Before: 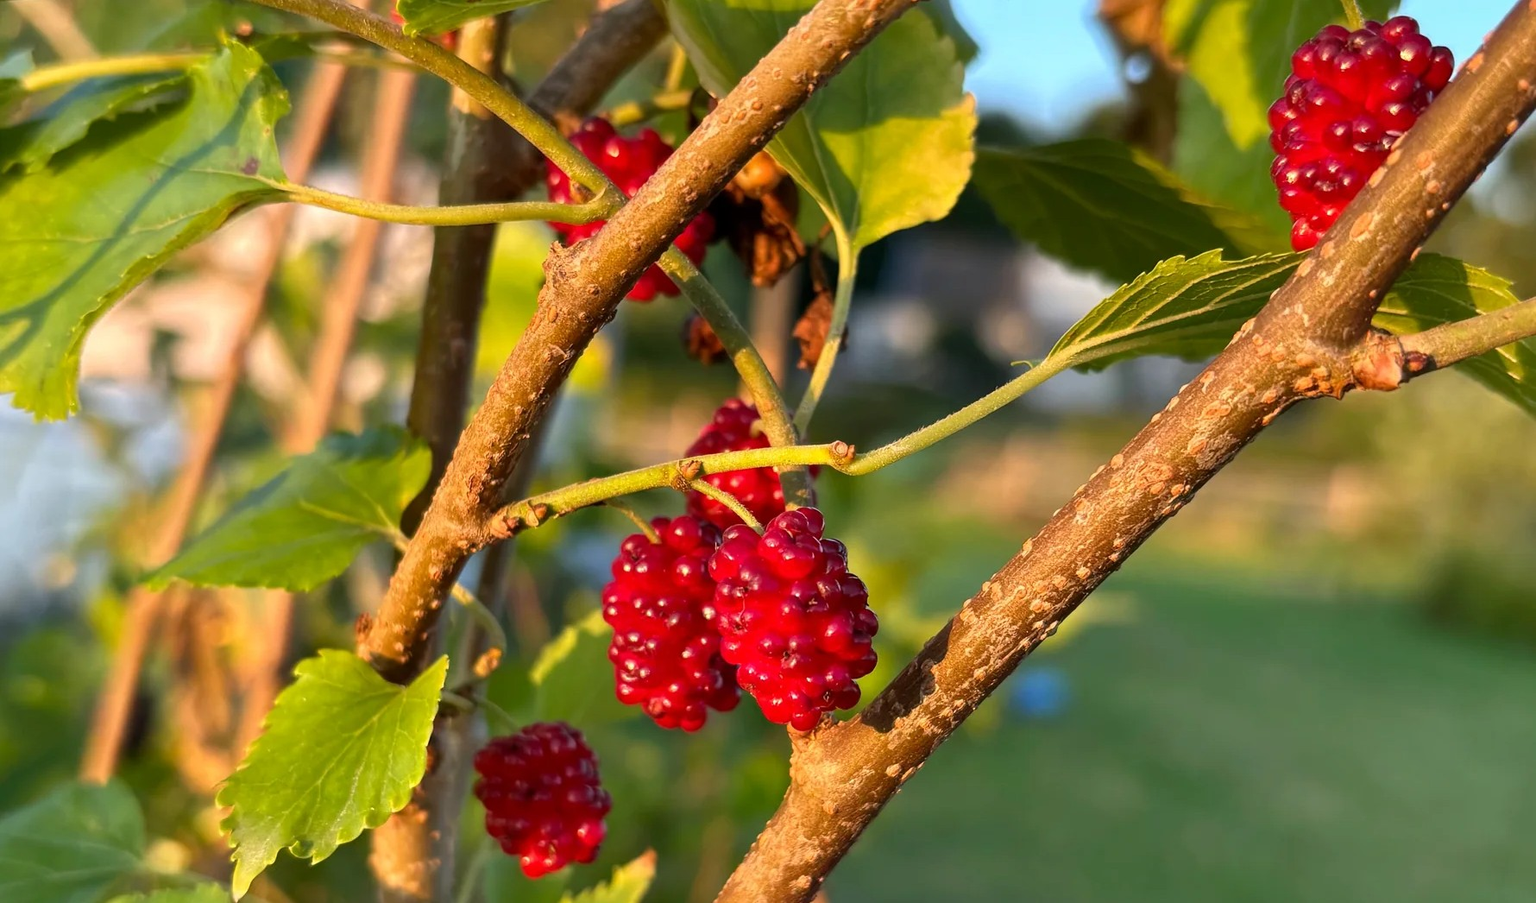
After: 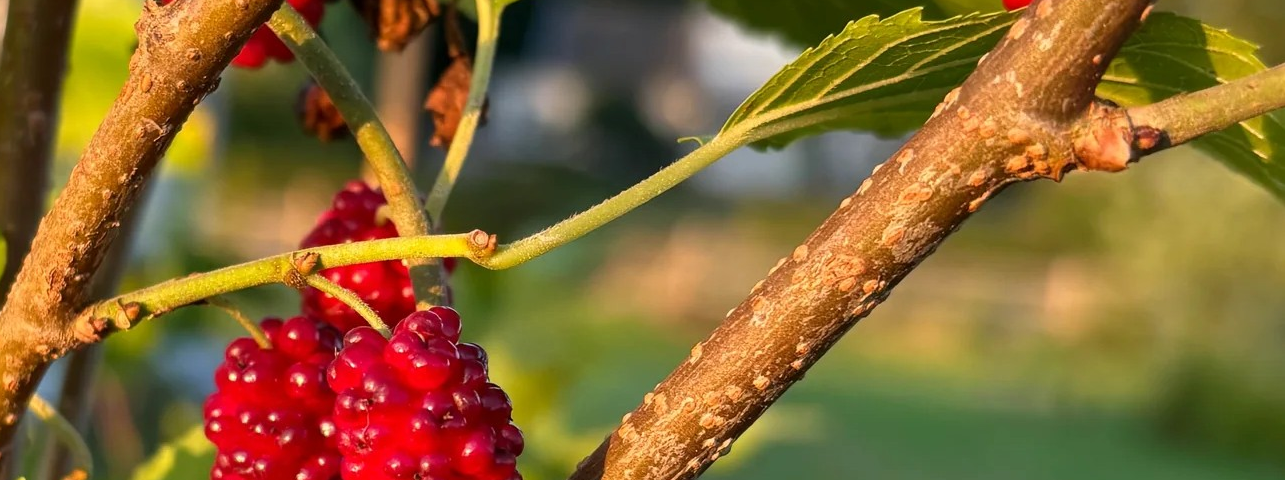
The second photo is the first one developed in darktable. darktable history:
crop and rotate: left 27.799%, top 27.024%, bottom 27.031%
